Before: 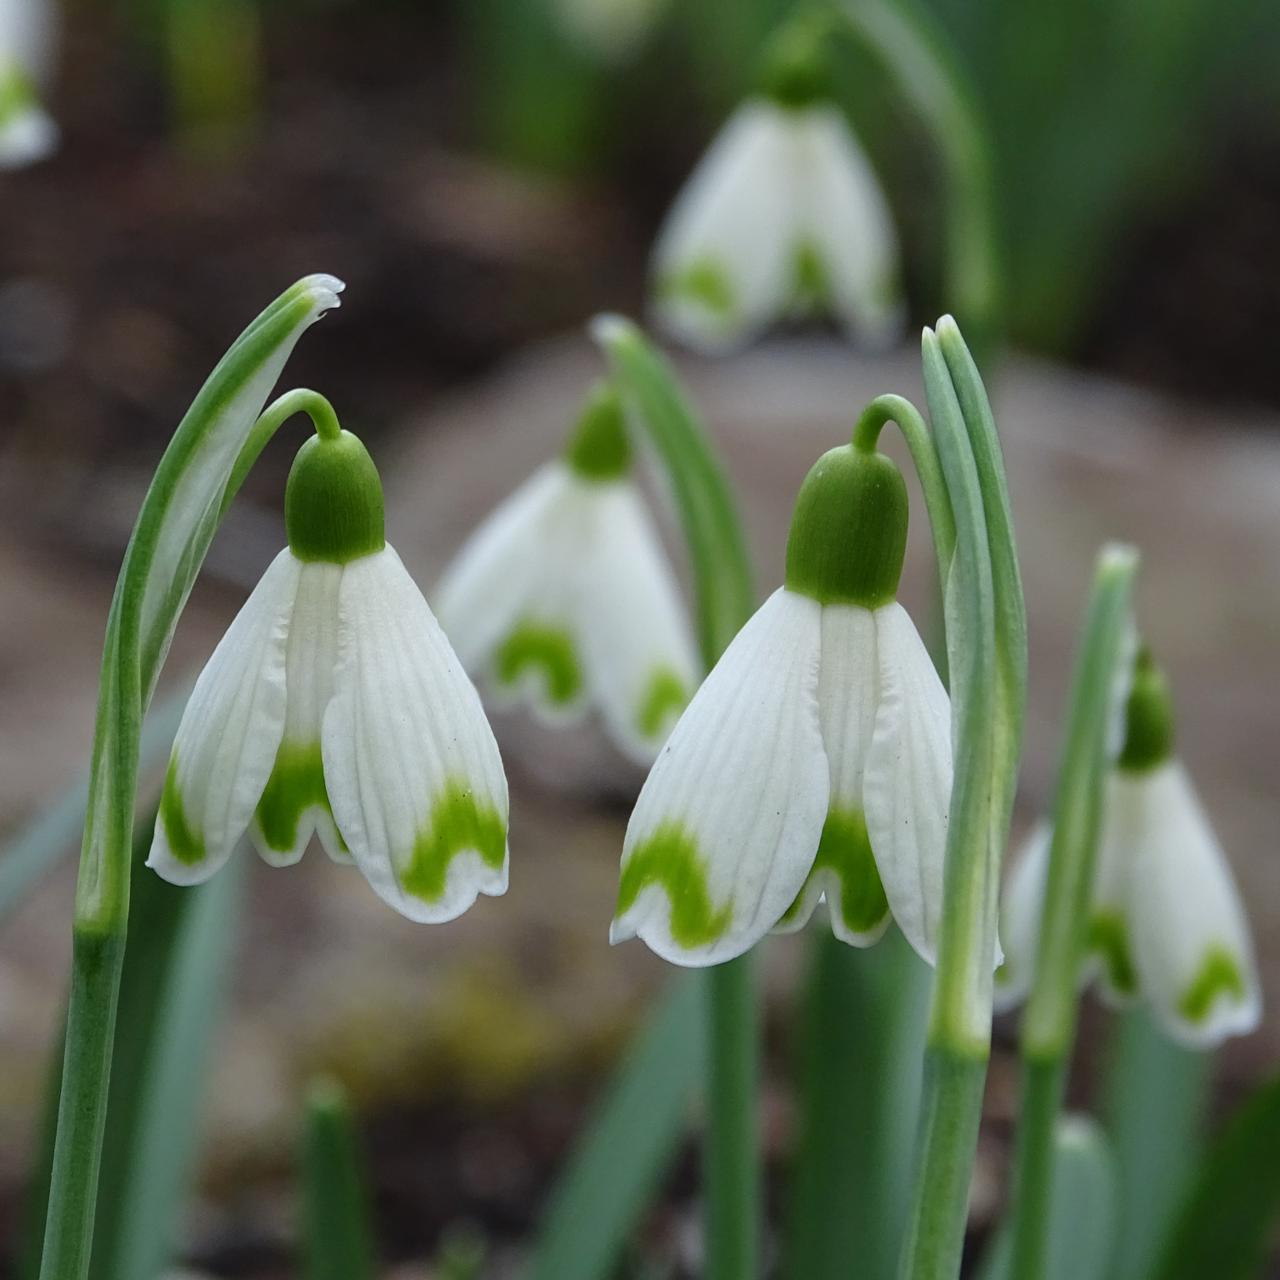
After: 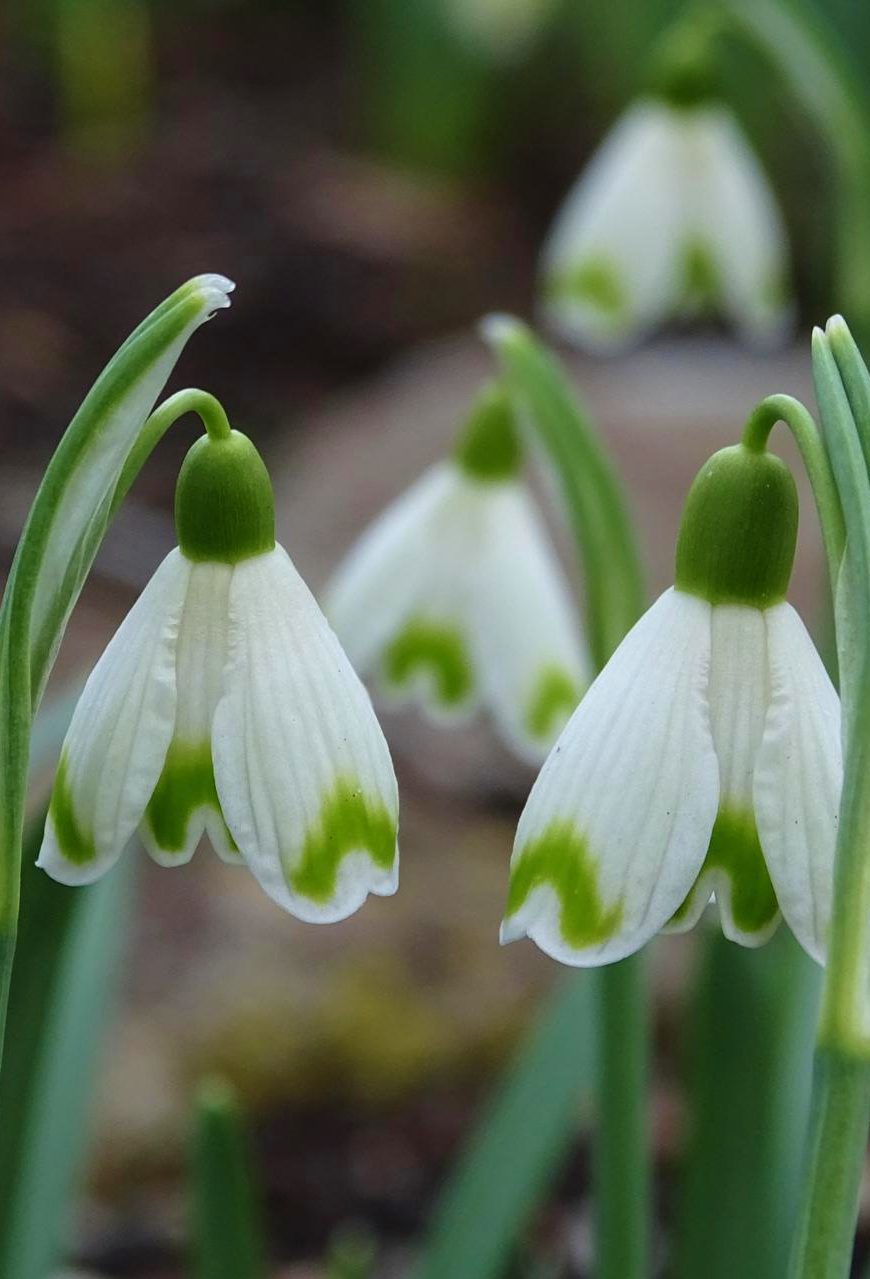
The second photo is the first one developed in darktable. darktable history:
velvia: on, module defaults
crop and rotate: left 8.628%, right 23.389%
